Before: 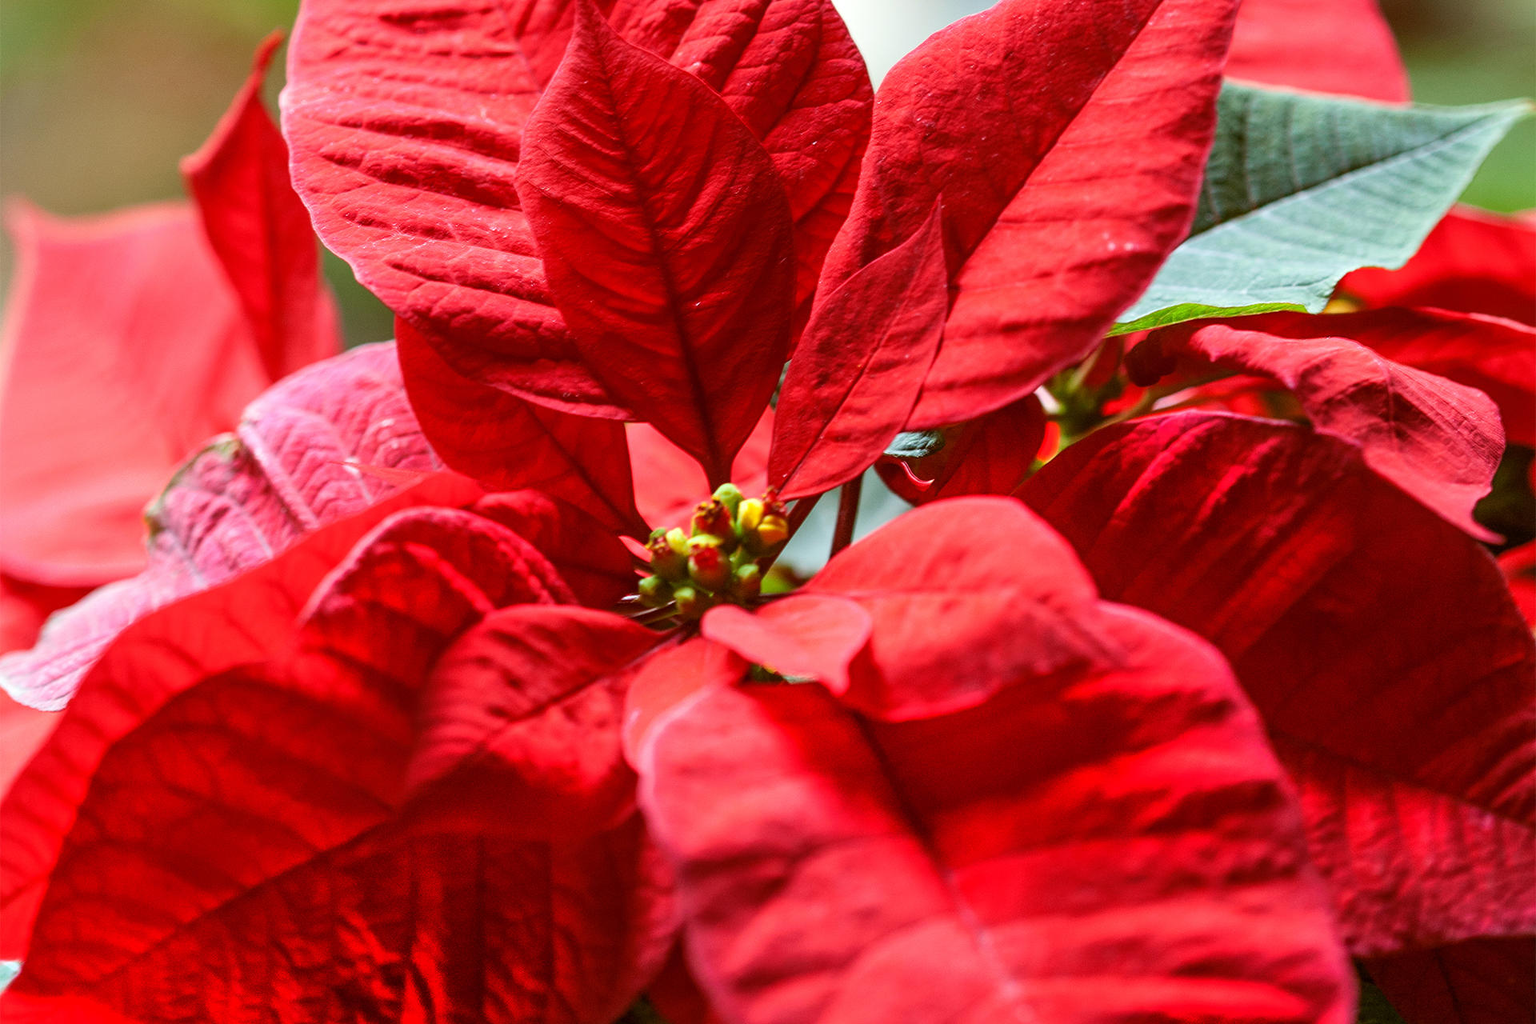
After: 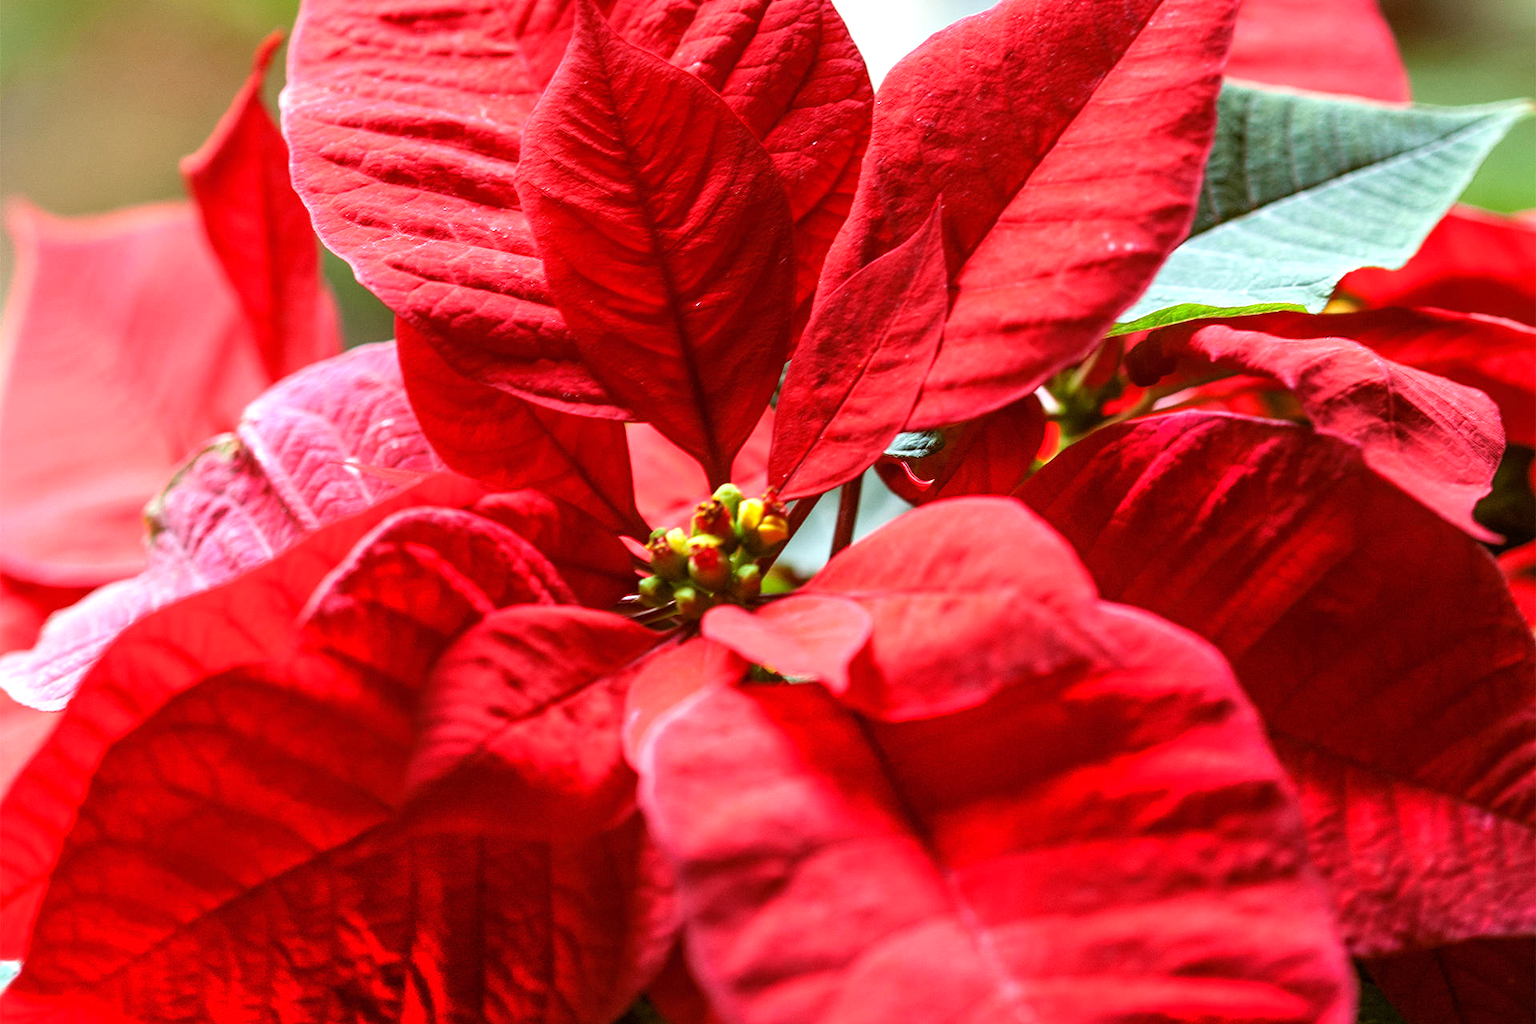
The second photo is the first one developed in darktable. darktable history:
tone equalizer: -8 EV -0.451 EV, -7 EV -0.42 EV, -6 EV -0.34 EV, -5 EV -0.234 EV, -3 EV 0.189 EV, -2 EV 0.314 EV, -1 EV 0.401 EV, +0 EV 0.426 EV
